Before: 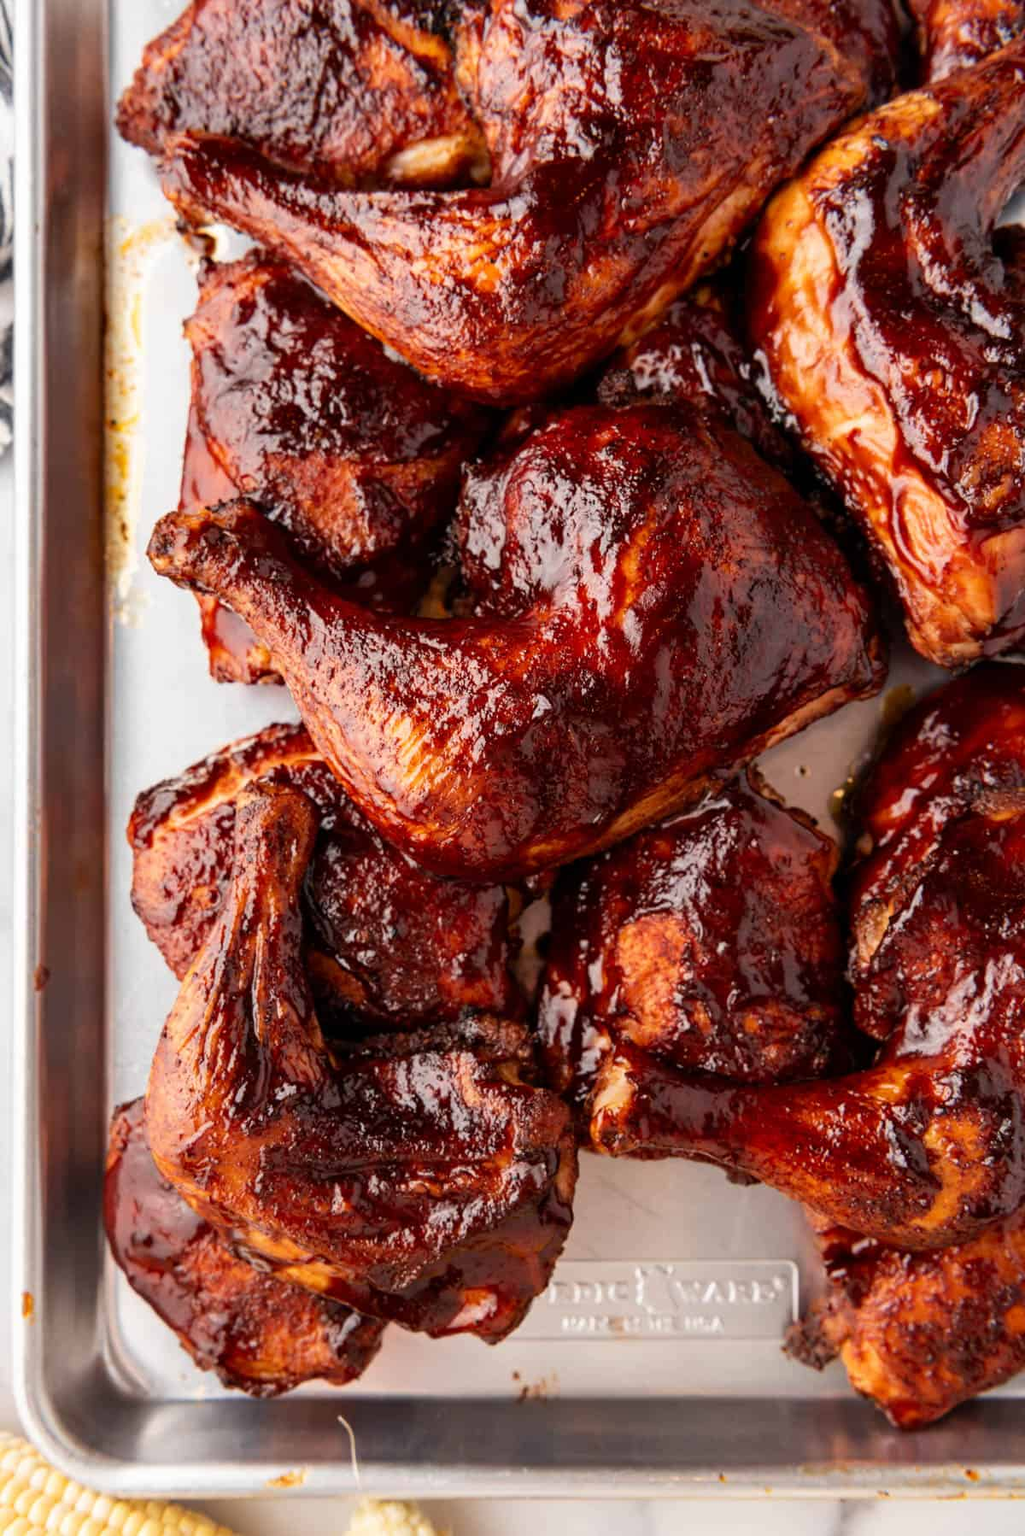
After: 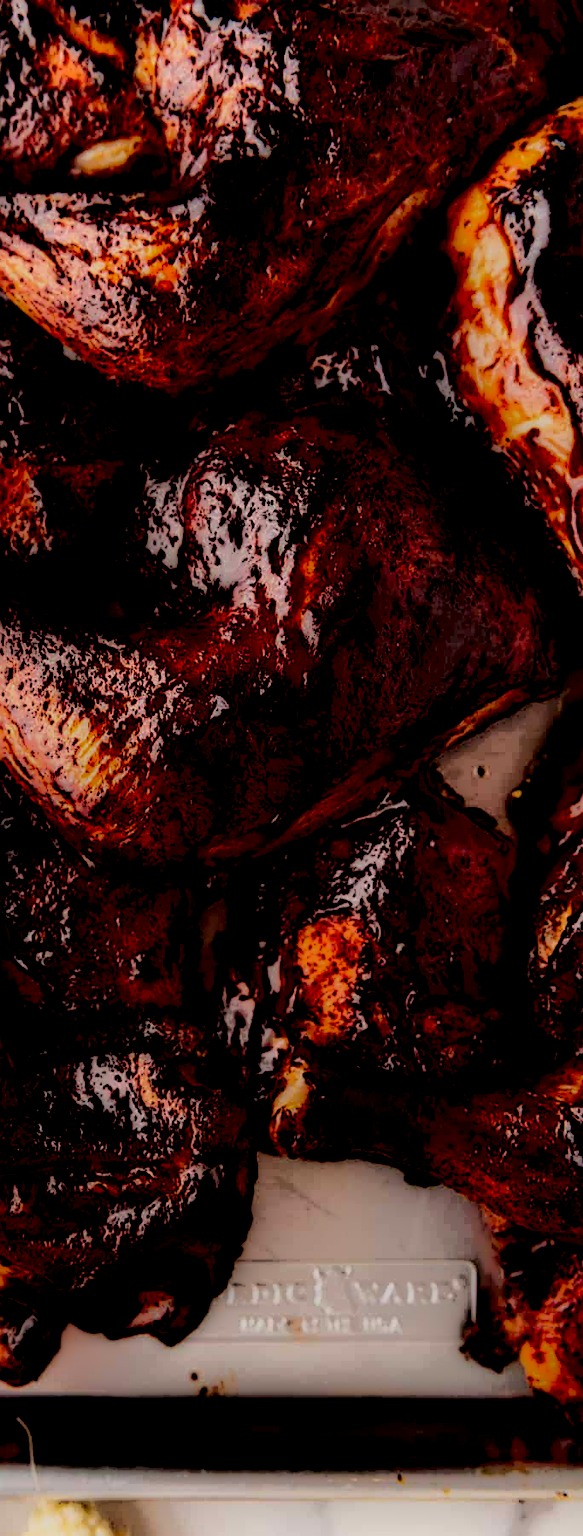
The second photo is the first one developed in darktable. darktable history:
contrast brightness saturation: contrast 0.414, brightness 0.112, saturation 0.212
crop: left 31.483%, top 0.021%, right 11.6%
local contrast: highlights 4%, shadows 227%, detail 164%, midtone range 0.001
sharpen: on, module defaults
